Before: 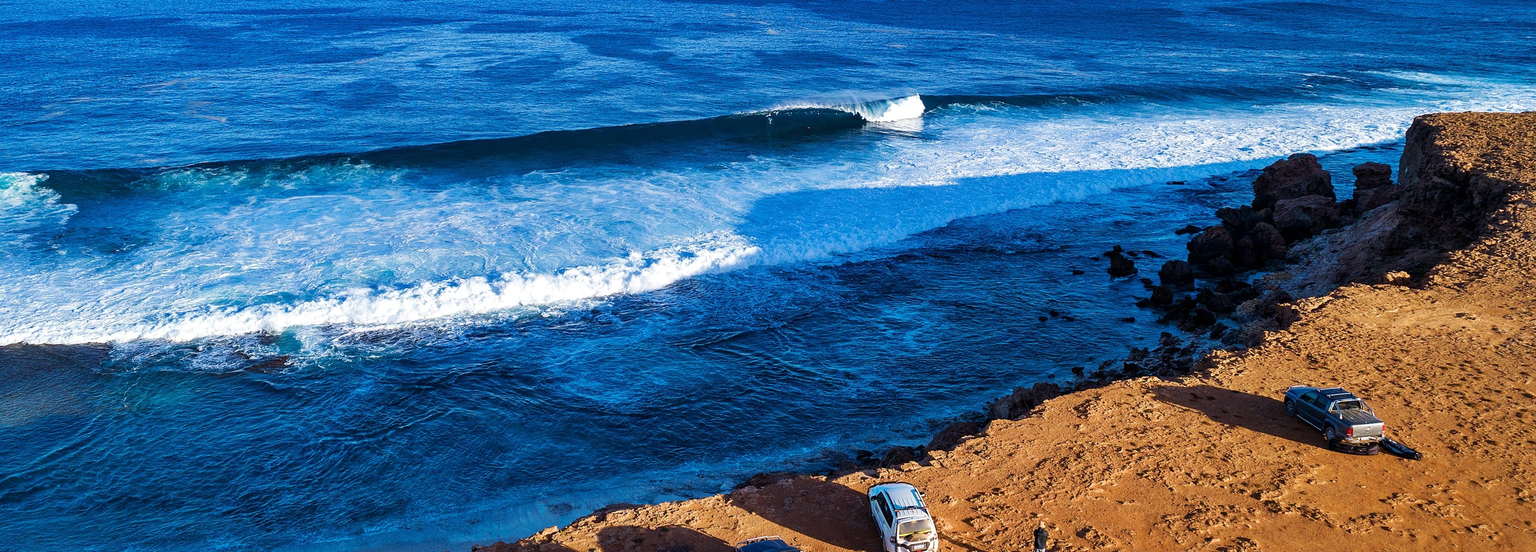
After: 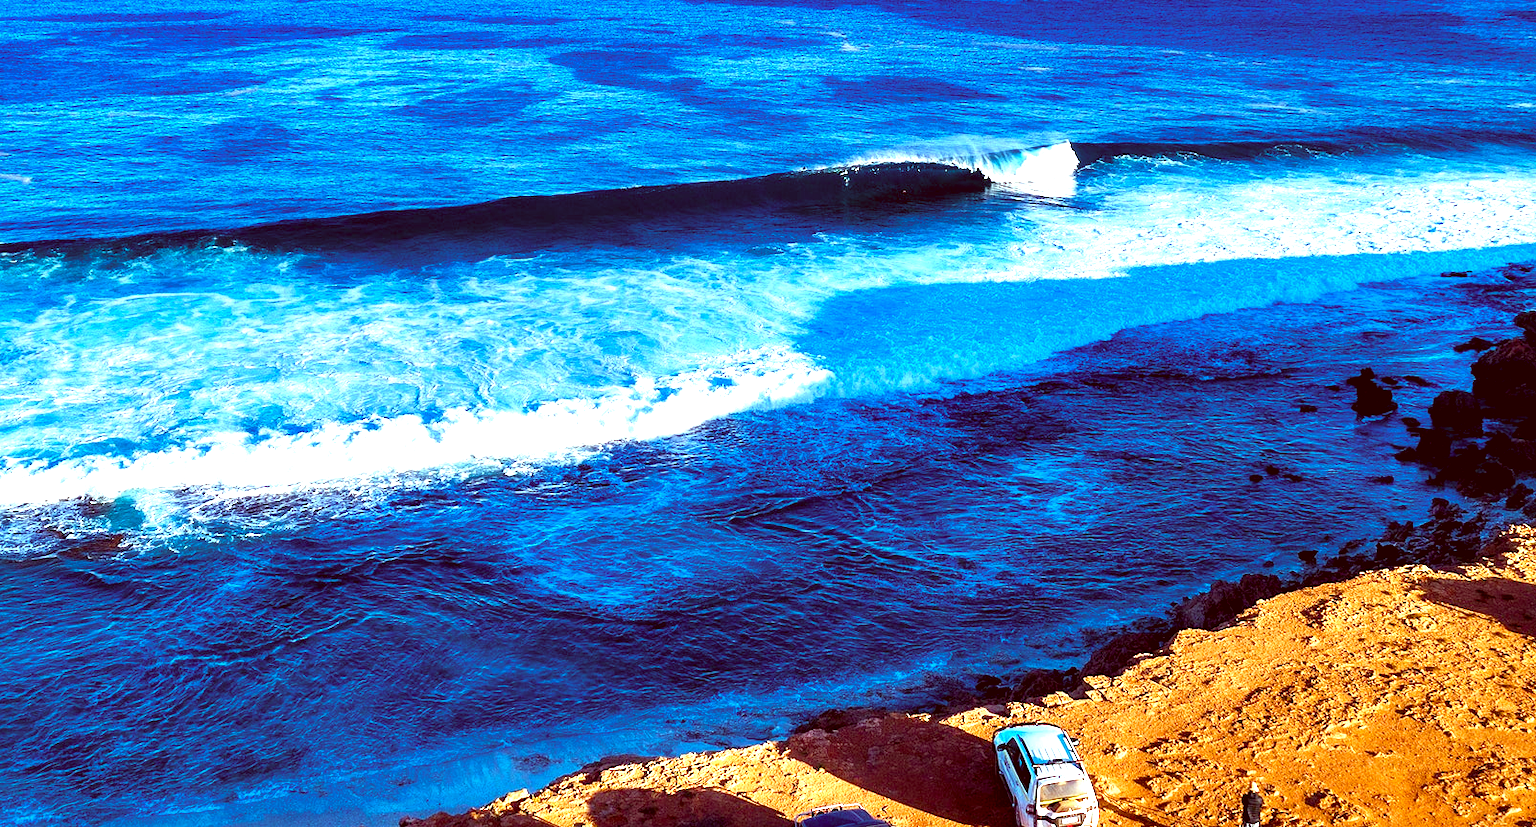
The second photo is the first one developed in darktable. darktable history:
color correction: highlights a* -7.02, highlights b* -0.206, shadows a* 20.61, shadows b* 12.08
color balance rgb: perceptual saturation grading › global saturation 20%, perceptual saturation grading › highlights -24.904%, perceptual saturation grading › shadows 24.554%, perceptual brilliance grading › global brilliance 29.832%, global vibrance 20%
crop and rotate: left 13.389%, right 19.893%
contrast equalizer: octaves 7, y [[0.579, 0.58, 0.505, 0.5, 0.5, 0.5], [0.5 ×6], [0.5 ×6], [0 ×6], [0 ×6]]
